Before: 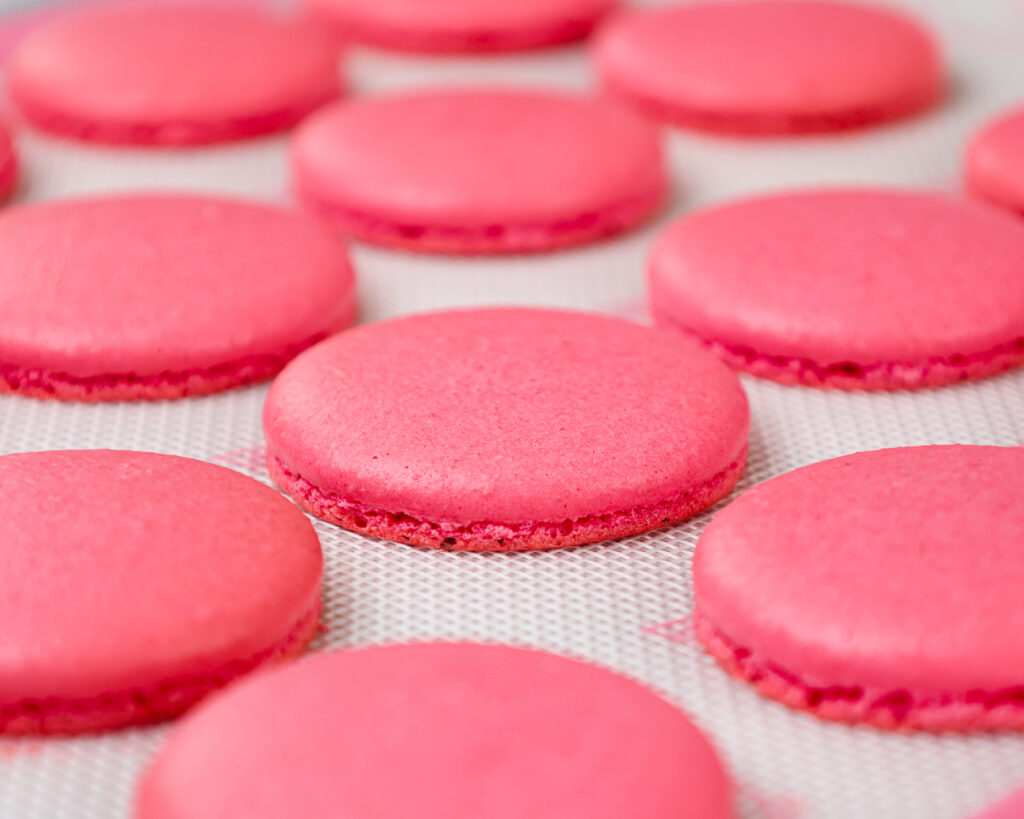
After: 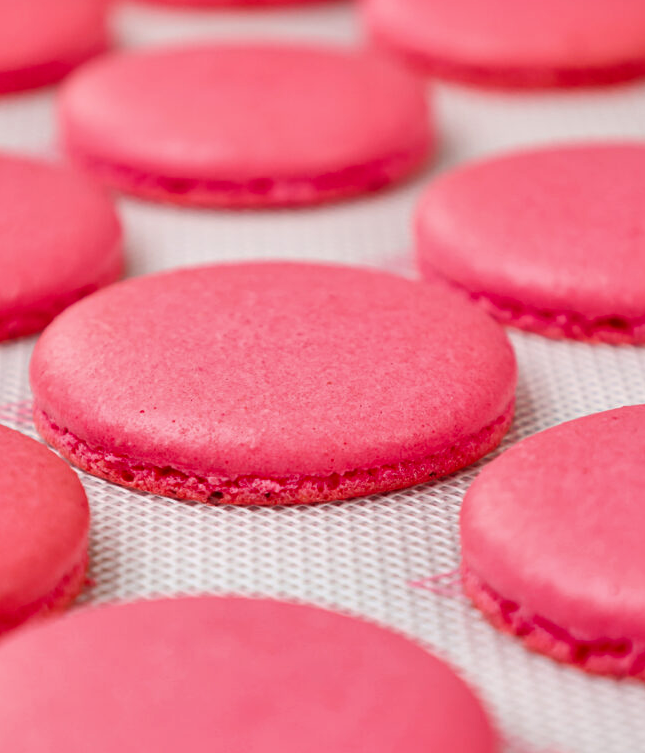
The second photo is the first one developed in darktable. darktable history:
crop and rotate: left 22.834%, top 5.635%, right 14.091%, bottom 2.355%
shadows and highlights: shadows 13.64, white point adjustment 1.22, soften with gaussian
